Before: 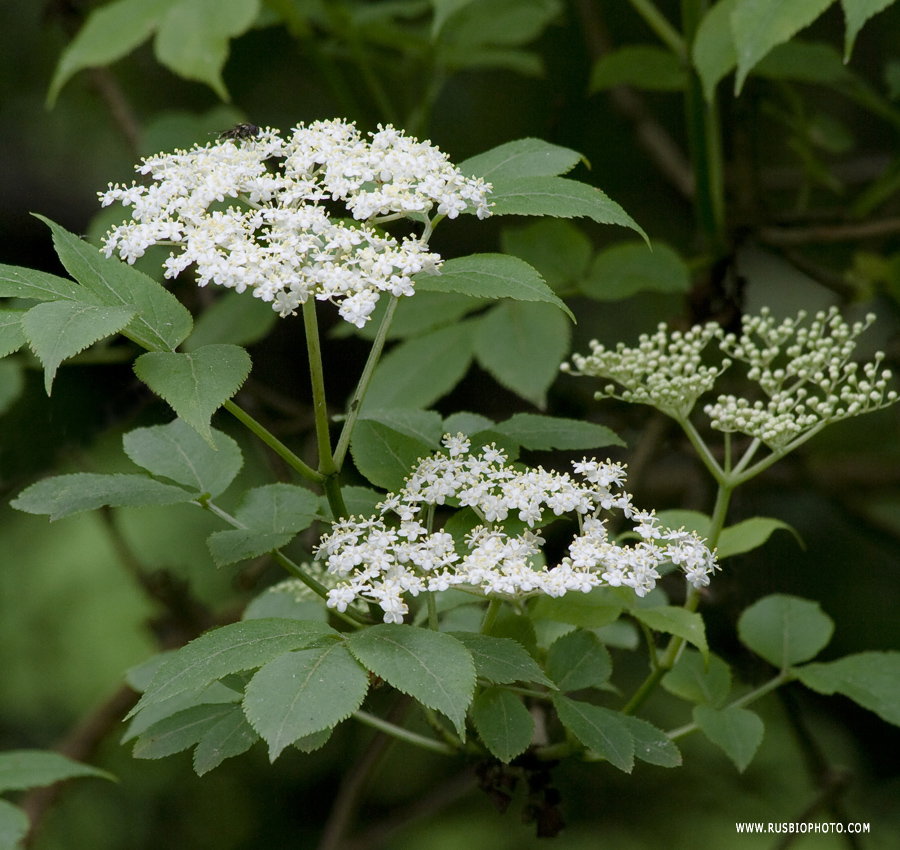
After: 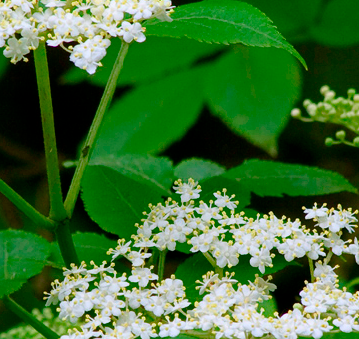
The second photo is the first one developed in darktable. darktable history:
crop: left 30%, top 30%, right 30%, bottom 30%
color correction: saturation 2.15
